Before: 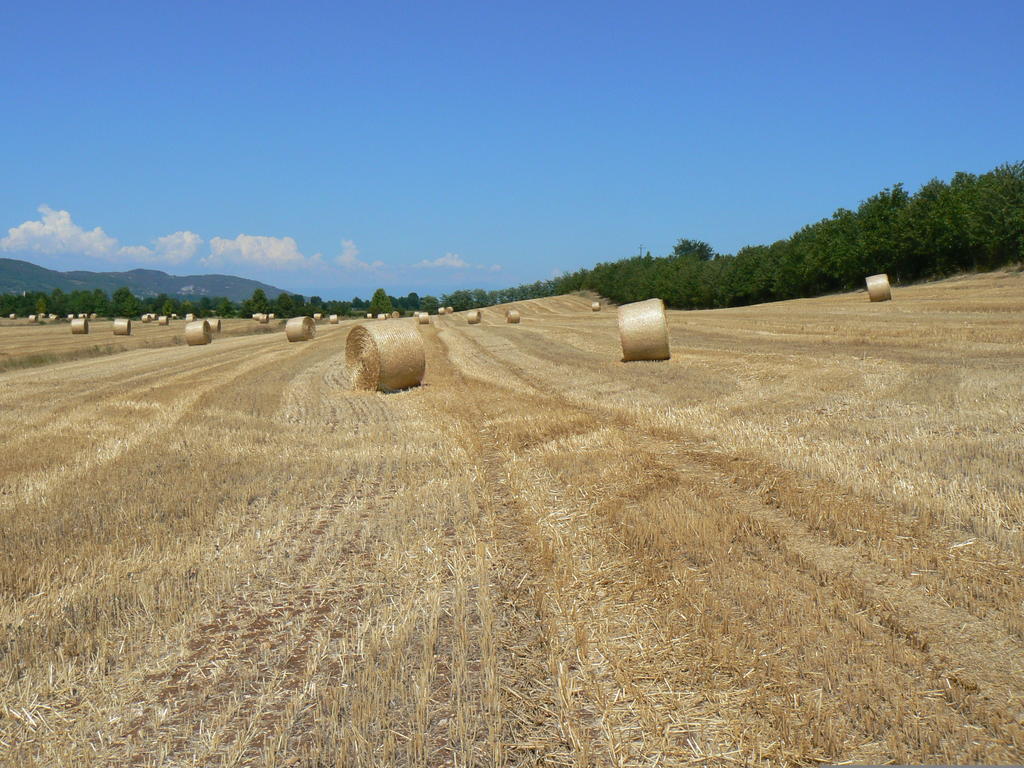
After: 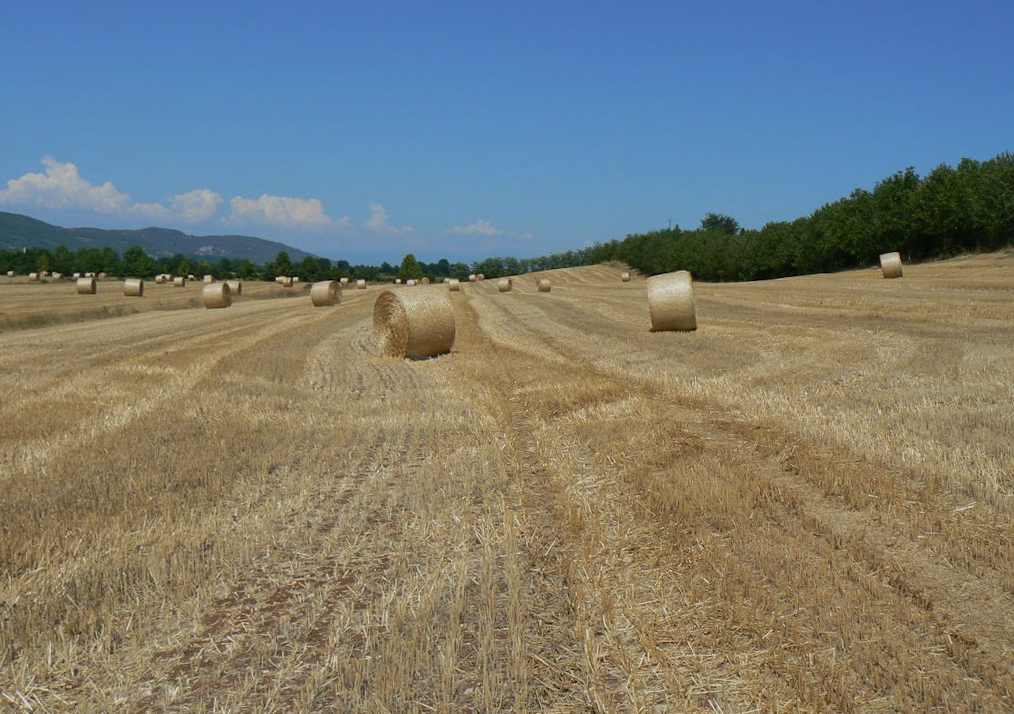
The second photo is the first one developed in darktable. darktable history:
rotate and perspective: rotation 0.679°, lens shift (horizontal) 0.136, crop left 0.009, crop right 0.991, crop top 0.078, crop bottom 0.95
exposure: exposure -0.462 EV, compensate highlight preservation false
